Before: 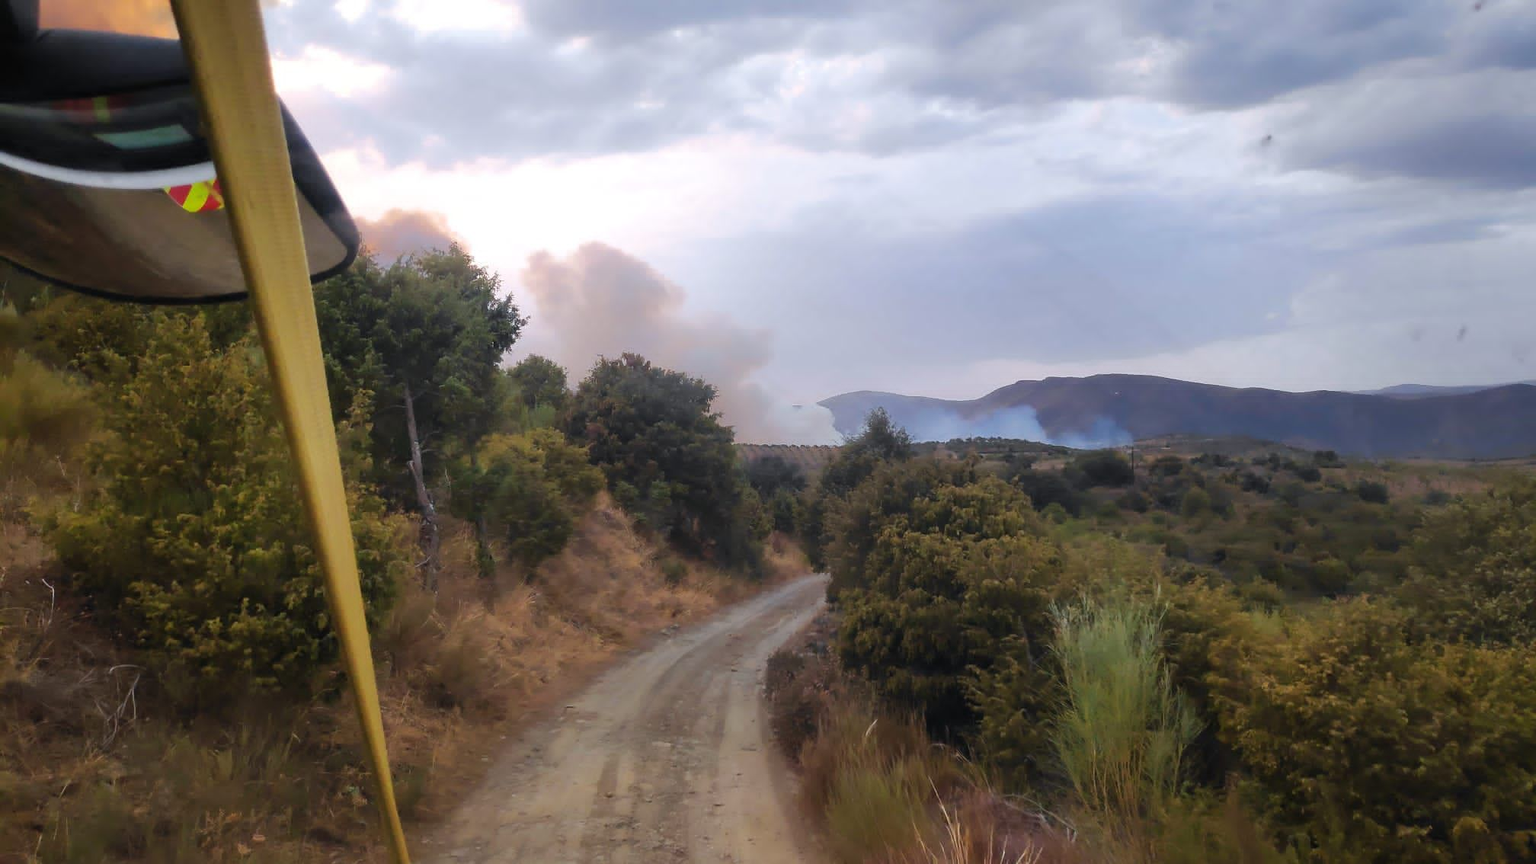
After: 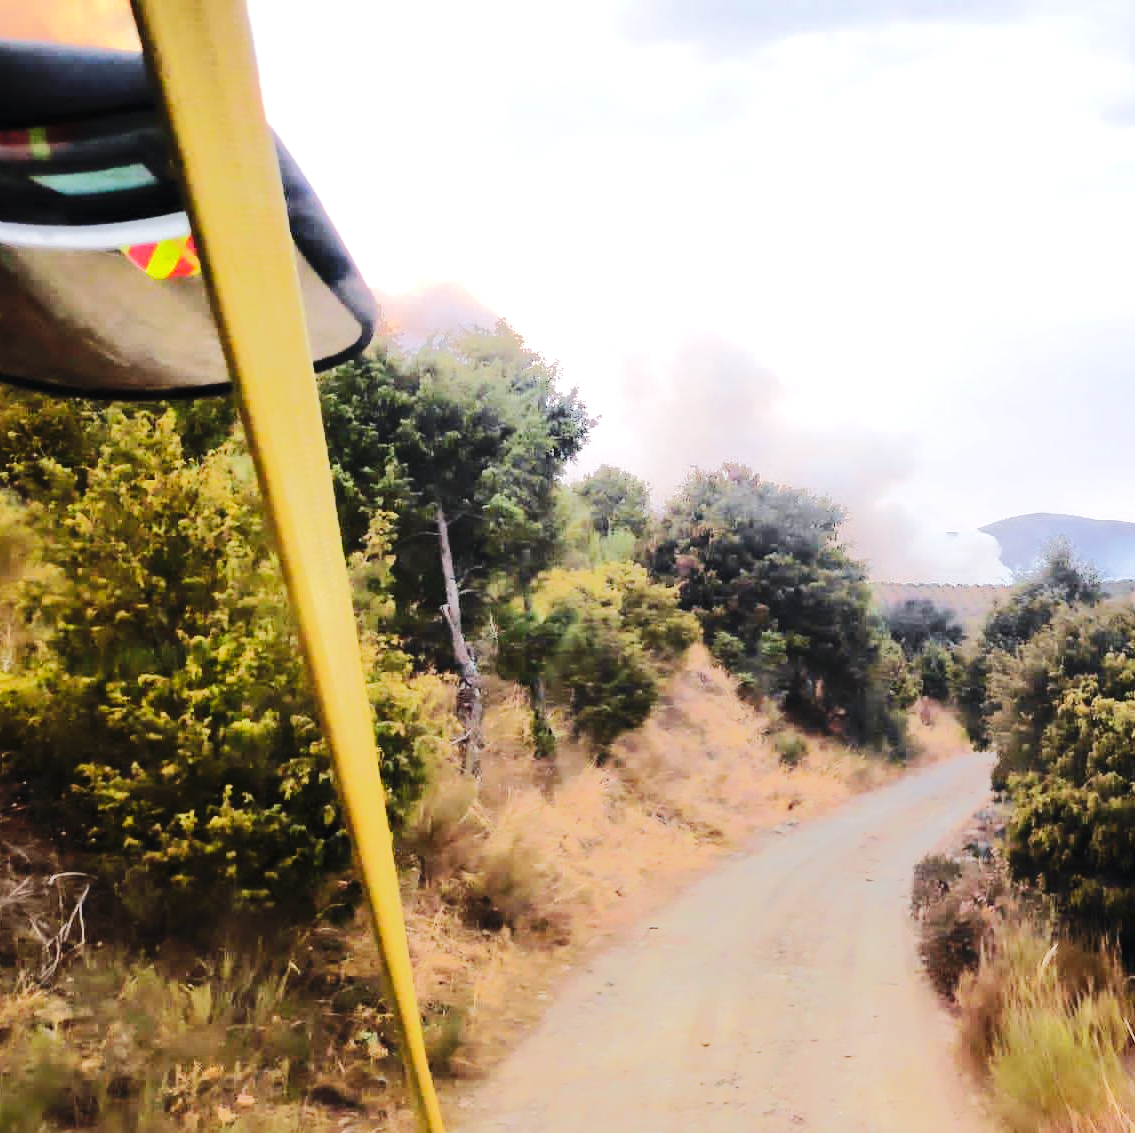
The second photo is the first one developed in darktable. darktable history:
base curve: curves: ch0 [(0, 0) (0.036, 0.025) (0.121, 0.166) (0.206, 0.329) (0.605, 0.79) (1, 1)], preserve colors none
crop: left 4.679%, right 39.015%
exposure: exposure 0.657 EV, compensate exposure bias true, compensate highlight preservation false
tone equalizer: -8 EV -0.525 EV, -7 EV -0.336 EV, -6 EV -0.121 EV, -5 EV 0.44 EV, -4 EV 0.982 EV, -3 EV 0.807 EV, -2 EV -0.013 EV, -1 EV 0.142 EV, +0 EV -0.014 EV, edges refinement/feathering 500, mask exposure compensation -1.57 EV, preserve details no
